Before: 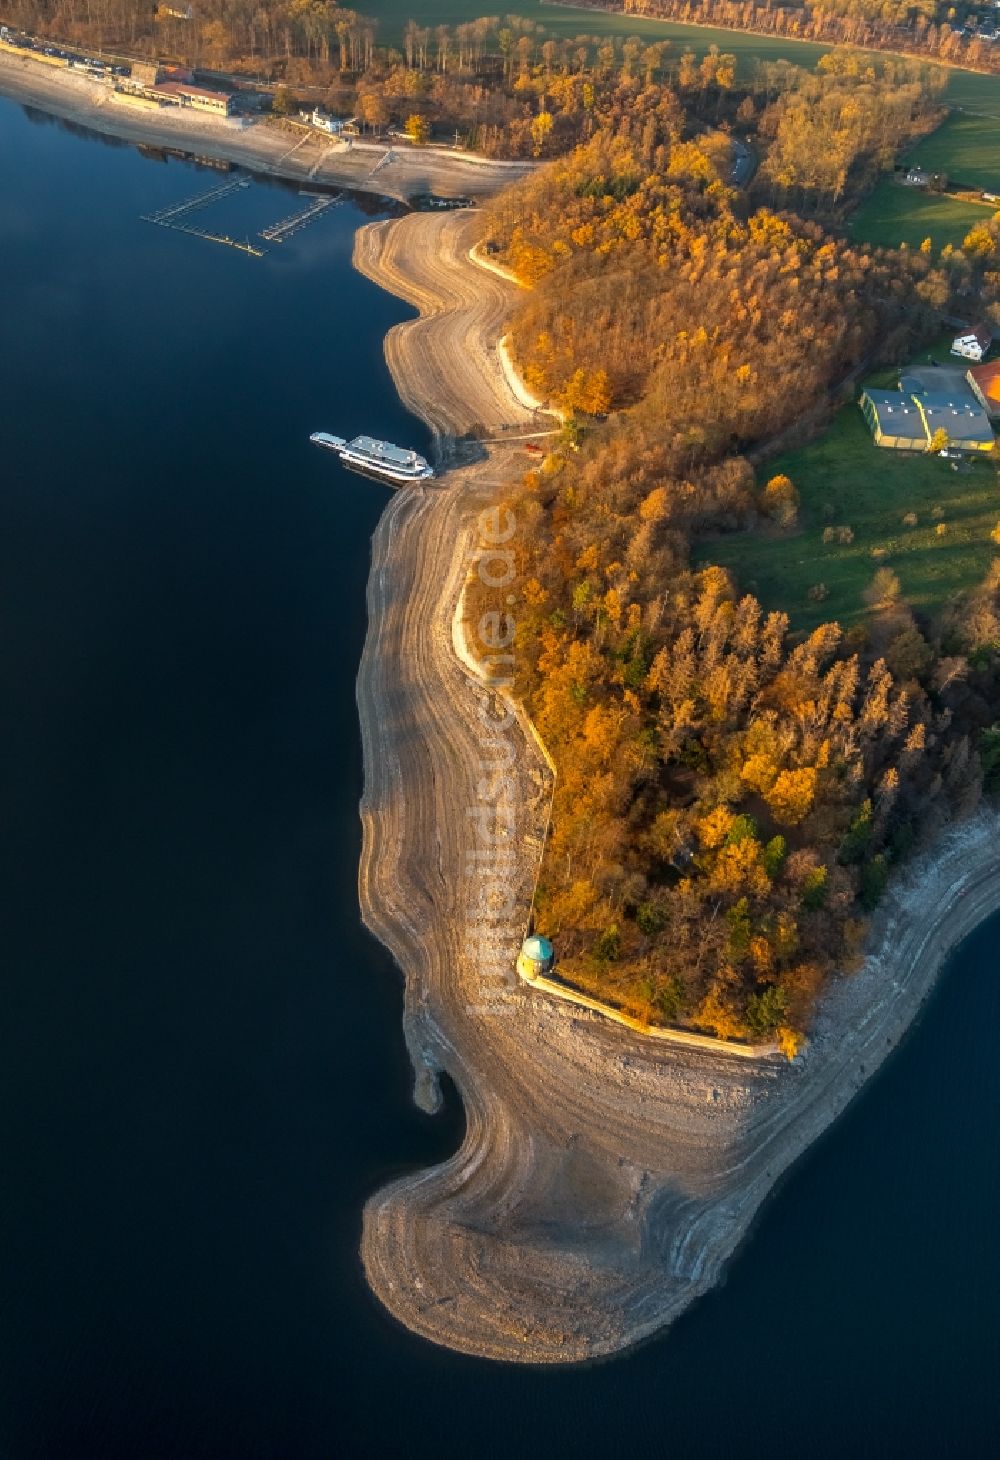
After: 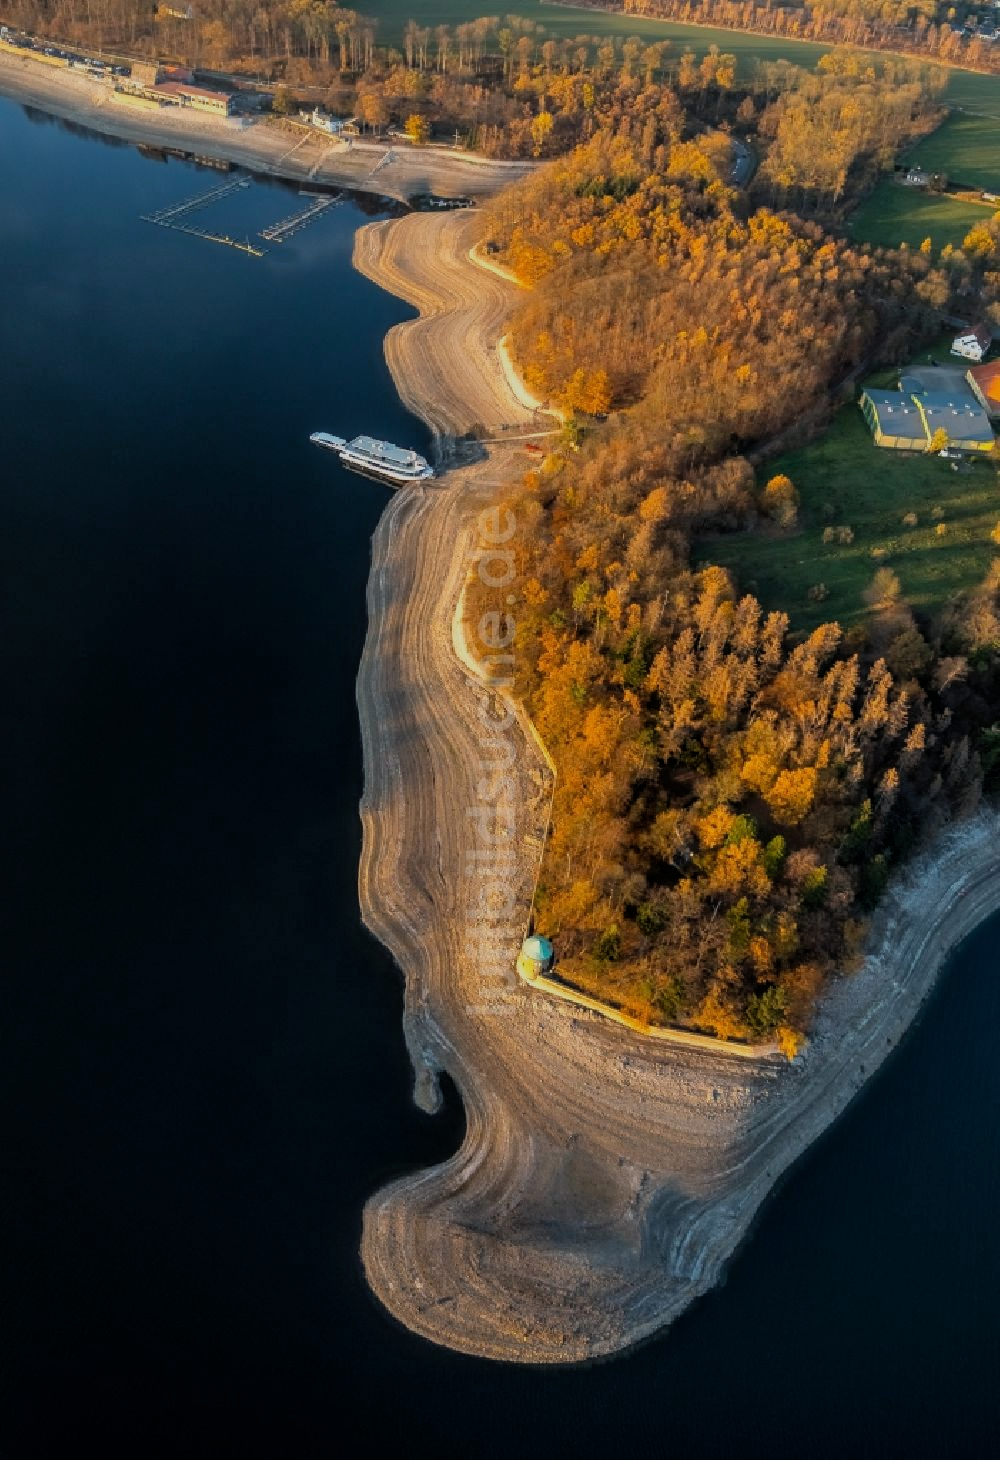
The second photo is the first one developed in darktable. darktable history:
filmic rgb: black relative exposure -7.39 EV, white relative exposure 5.07 EV, threshold 5.98 EV, hardness 3.2, color science v6 (2022), enable highlight reconstruction true
